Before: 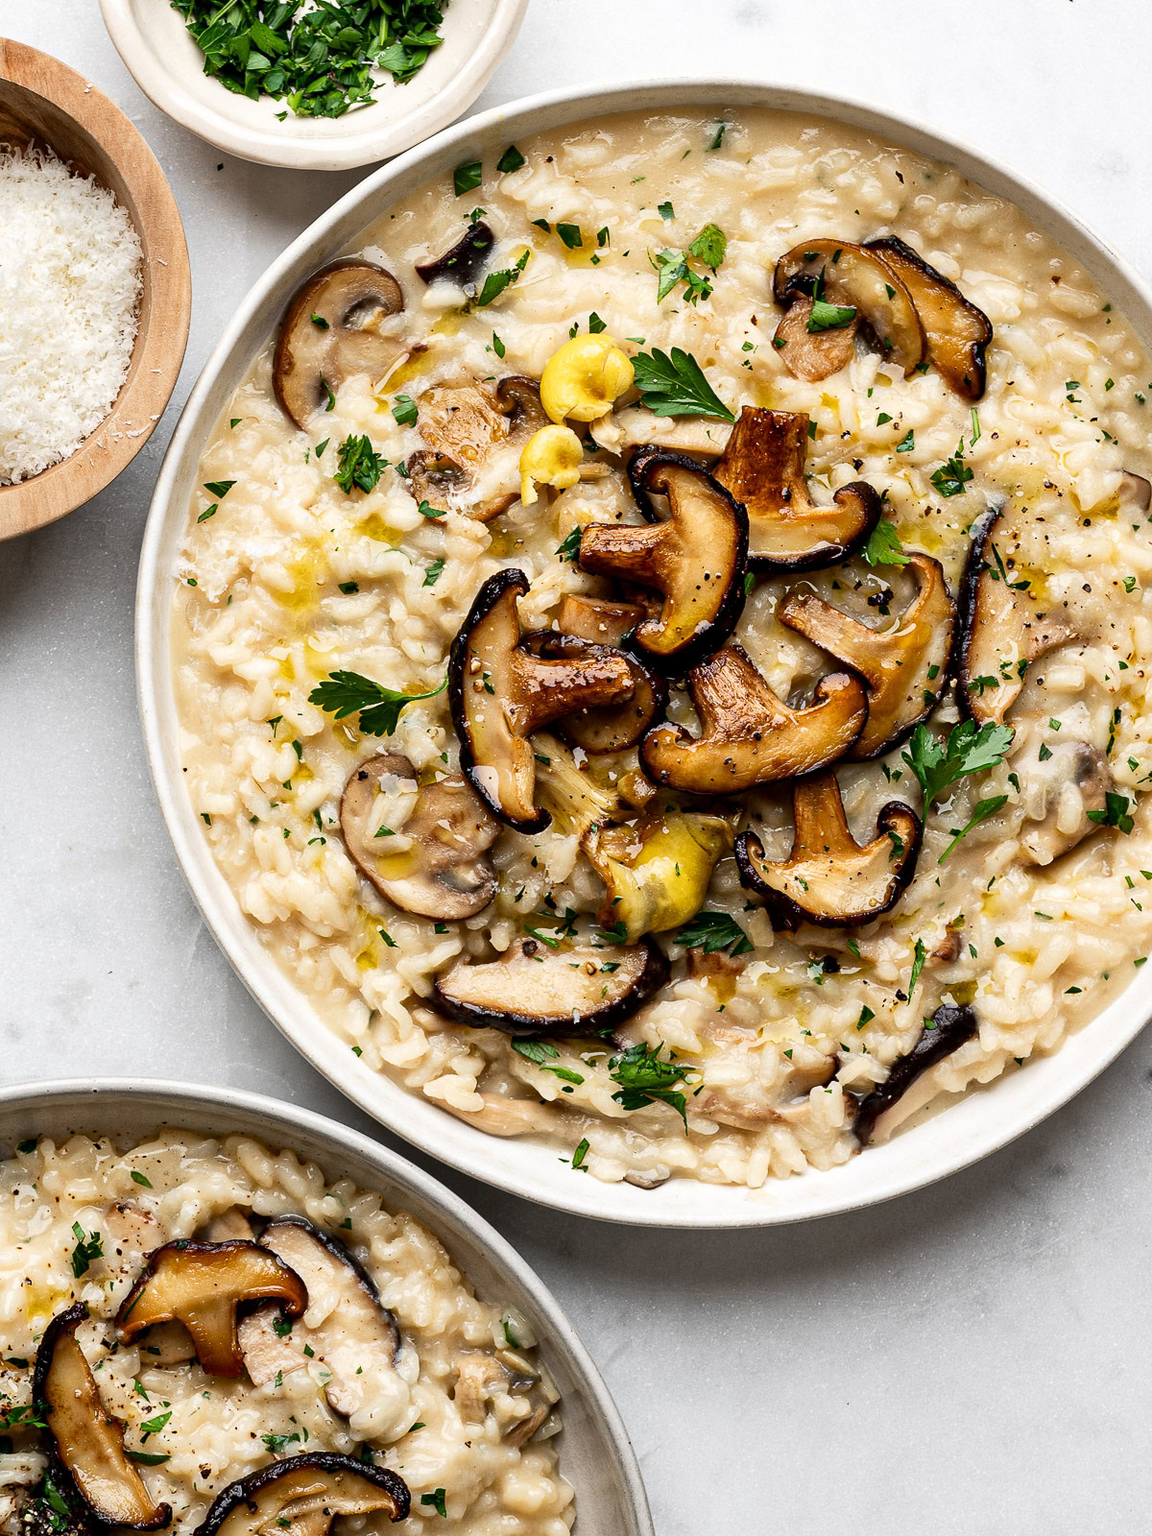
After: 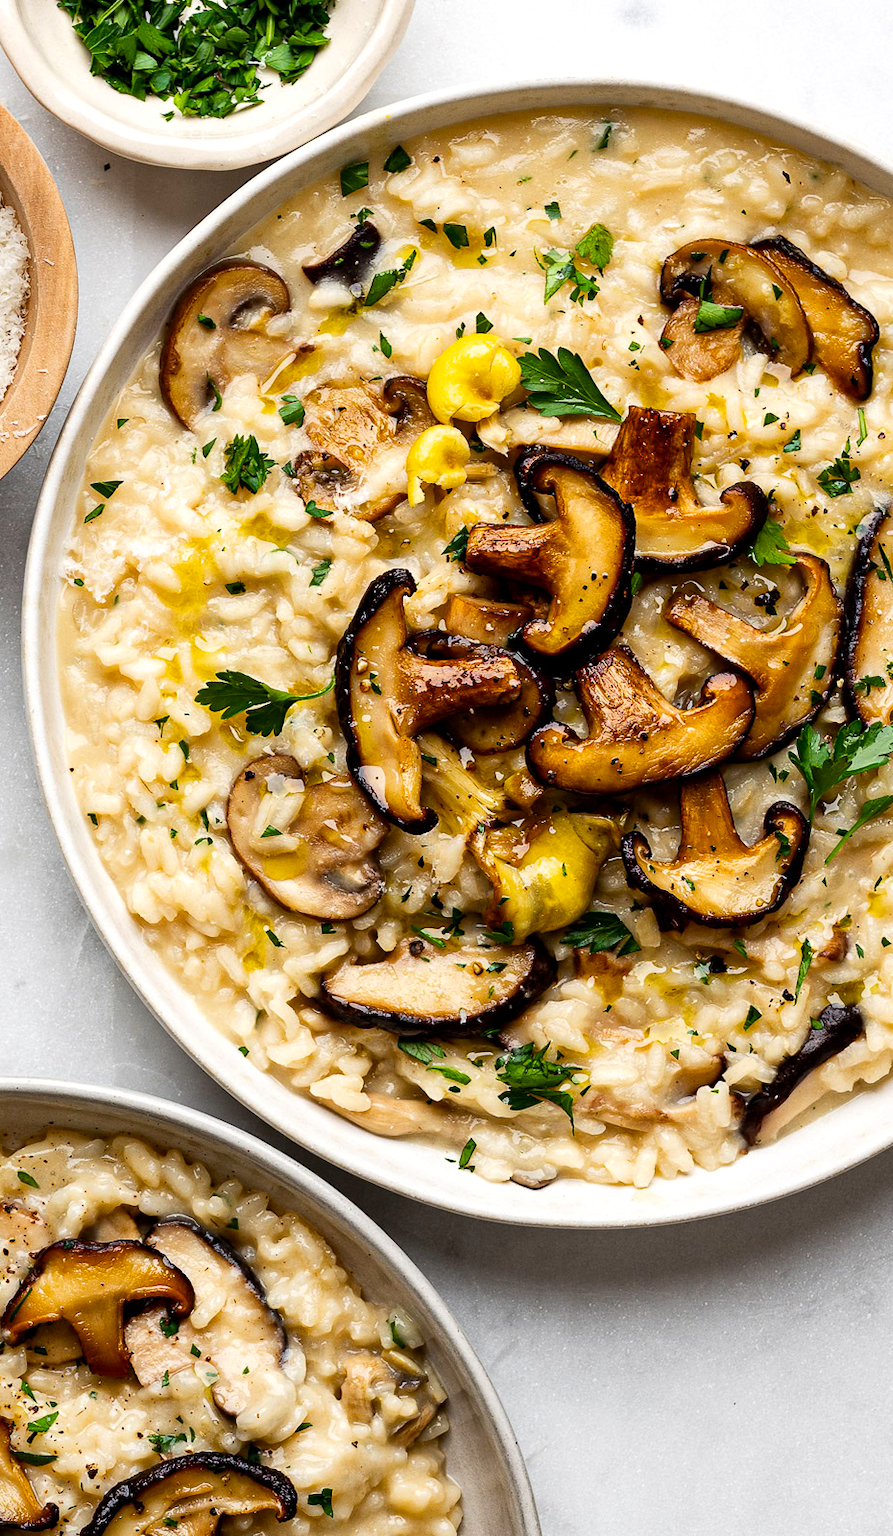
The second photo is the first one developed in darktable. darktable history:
color balance rgb: shadows lift › chroma 1.023%, shadows lift › hue 30.74°, perceptual saturation grading › global saturation 25.523%, global vibrance 5.395%, contrast 2.792%
local contrast: mode bilateral grid, contrast 16, coarseness 36, detail 104%, midtone range 0.2
crop: left 9.859%, right 12.49%
